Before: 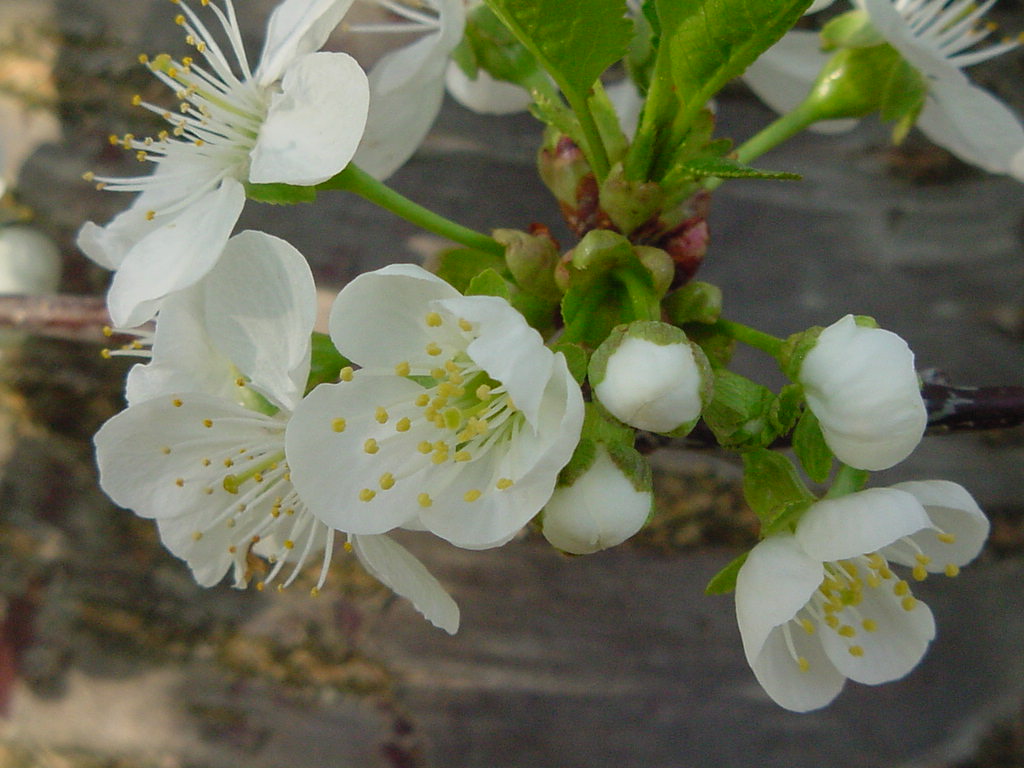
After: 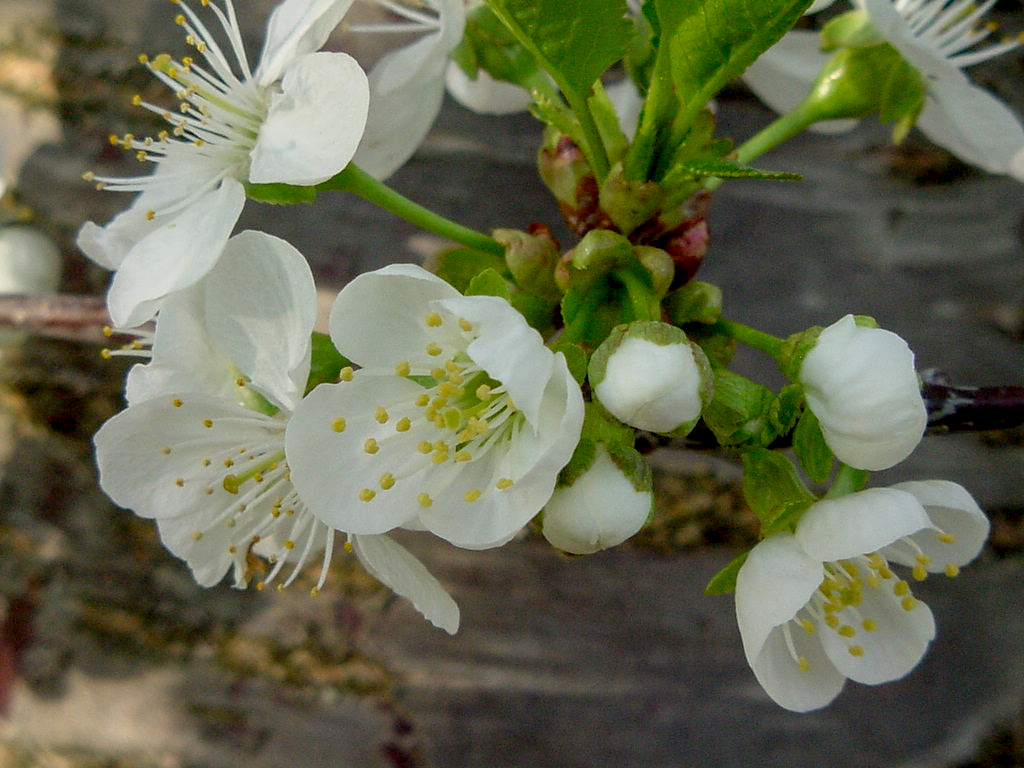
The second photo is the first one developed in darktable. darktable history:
exposure: black level correction 0.01, exposure 0.011 EV, compensate highlight preservation false
local contrast: on, module defaults
